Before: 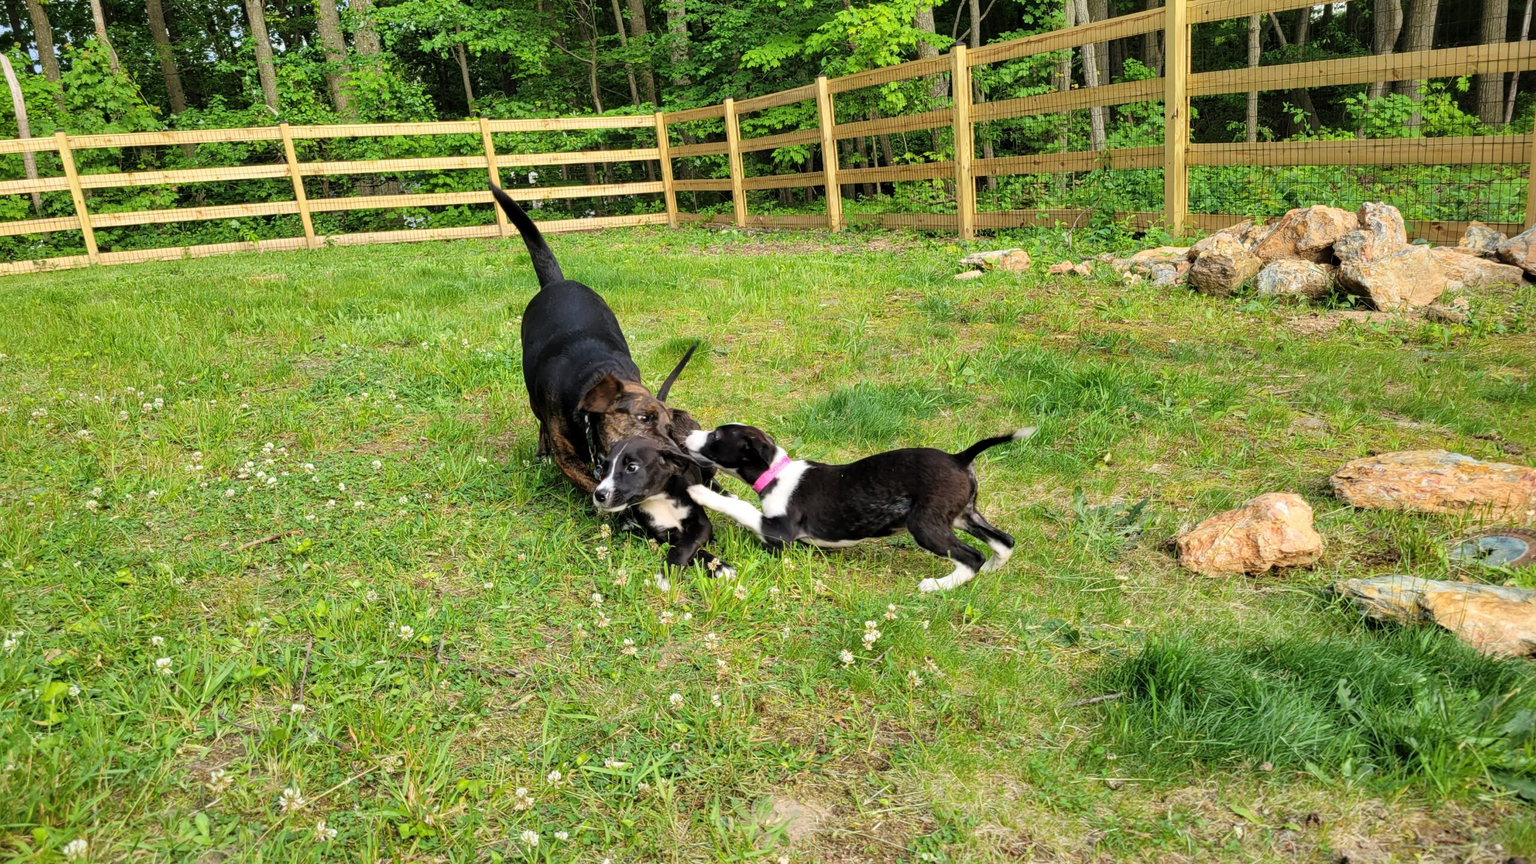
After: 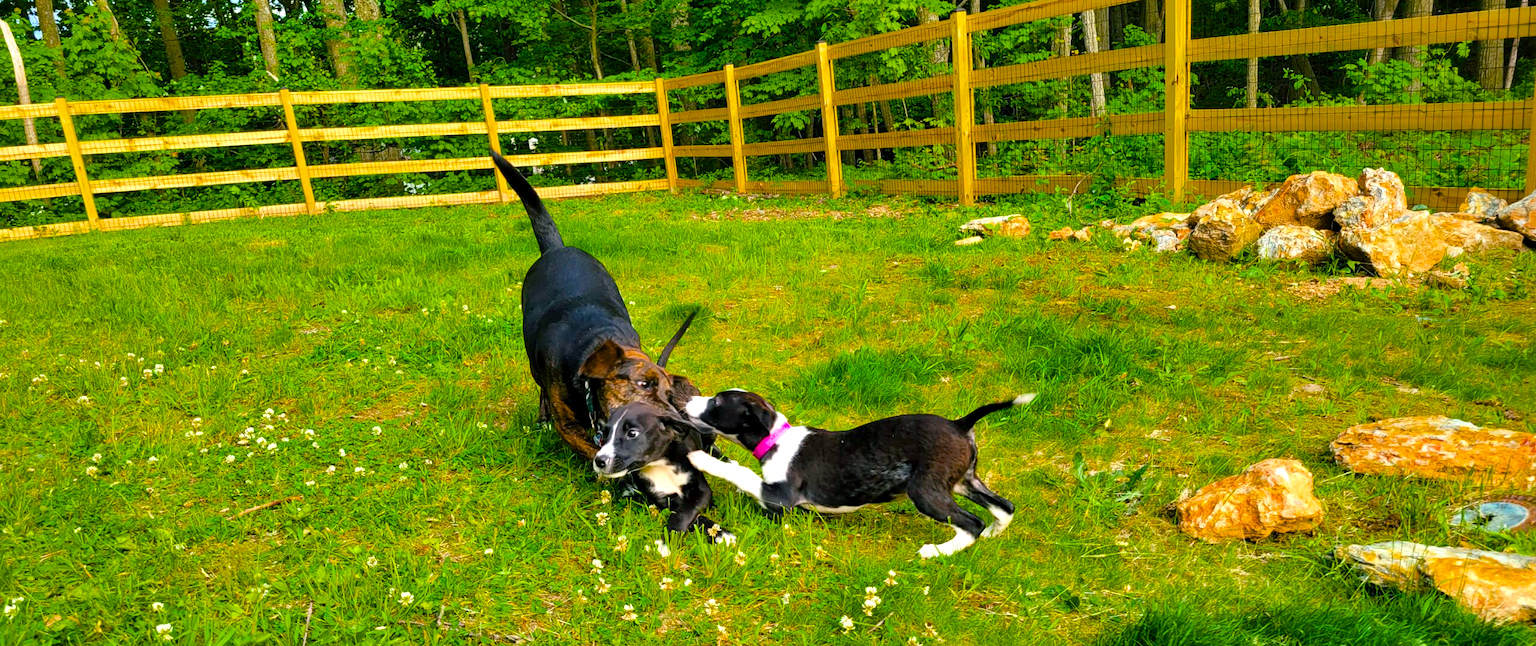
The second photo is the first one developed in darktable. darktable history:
color balance rgb: shadows lift › chroma 2.556%, shadows lift › hue 193.68°, linear chroma grading › global chroma 20.485%, perceptual saturation grading › global saturation 41.004%, saturation formula JzAzBz (2021)
crop: top 4.018%, bottom 21.163%
exposure: black level correction 0.001, exposure 0.5 EV, compensate highlight preservation false
